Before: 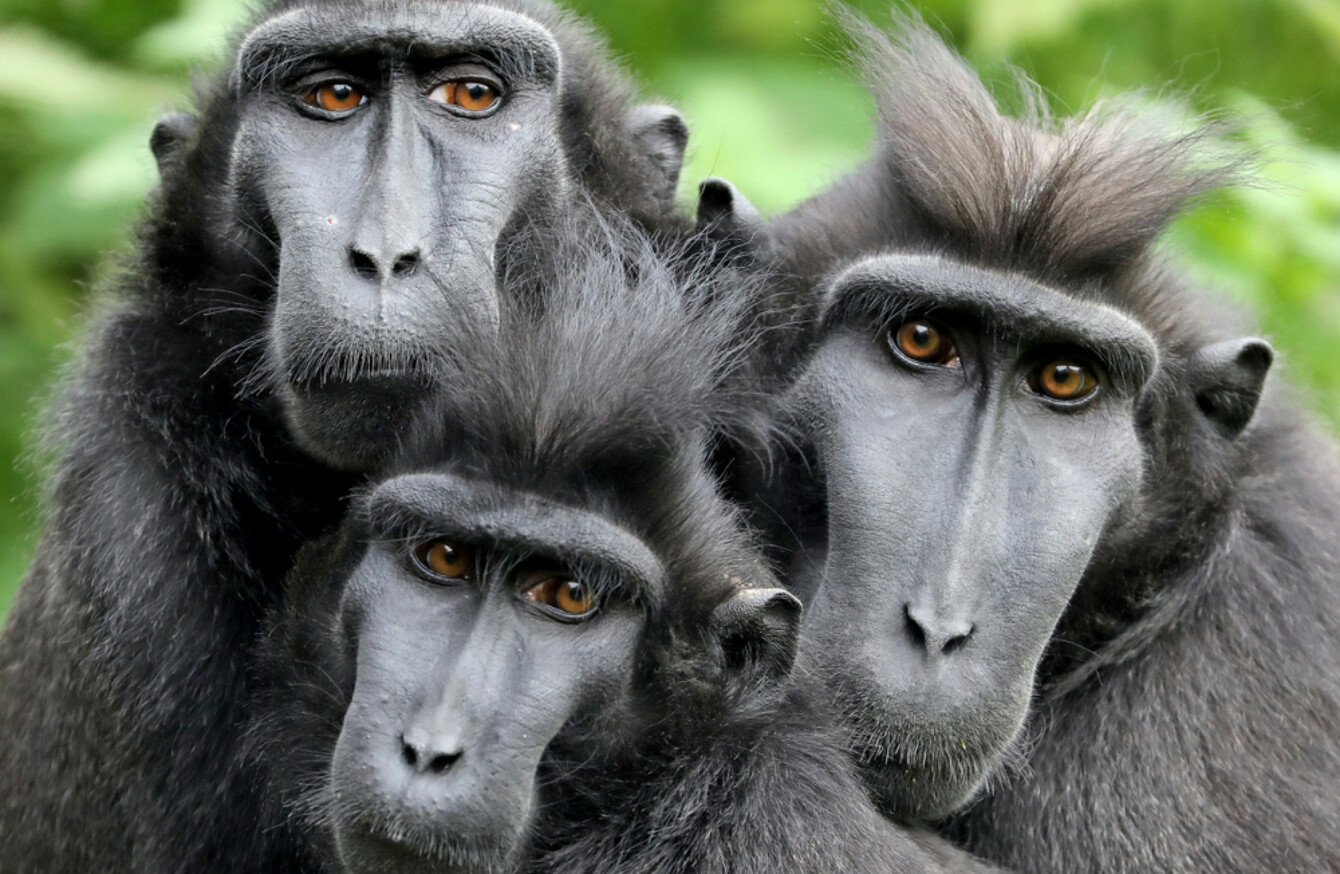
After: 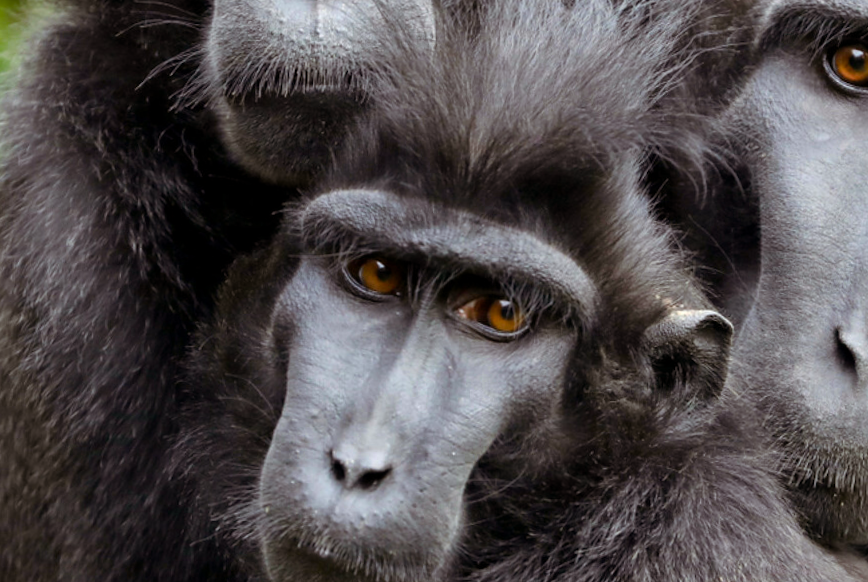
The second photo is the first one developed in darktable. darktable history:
crop and rotate: angle -0.968°, left 3.827%, top 31.679%, right 29.688%
color balance rgb: shadows lift › chroma 4.711%, shadows lift › hue 26.67°, perceptual saturation grading › global saturation 25.129%, contrast 5.045%
